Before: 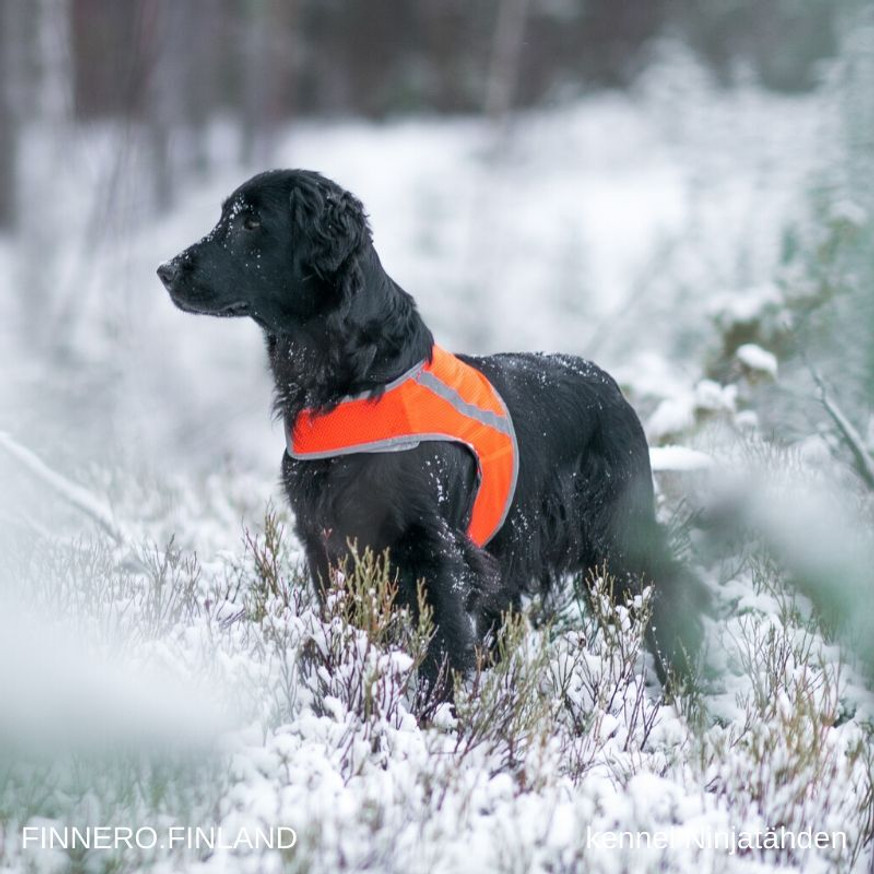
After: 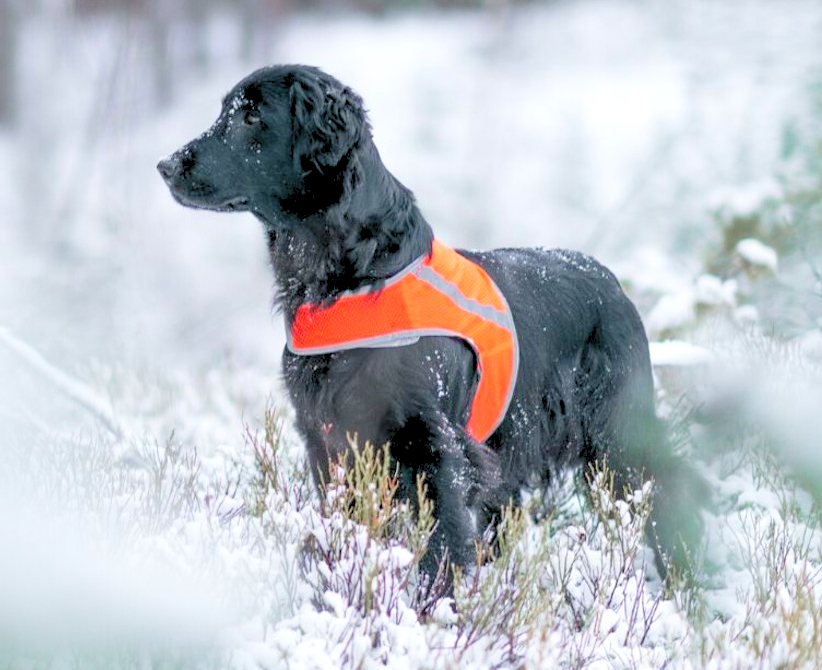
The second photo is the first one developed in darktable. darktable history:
haze removal: strength 0.018, distance 0.252, adaptive false
levels: levels [0.072, 0.414, 0.976]
crop and rotate: angle 0.035°, top 12.069%, right 5.804%, bottom 11.166%
